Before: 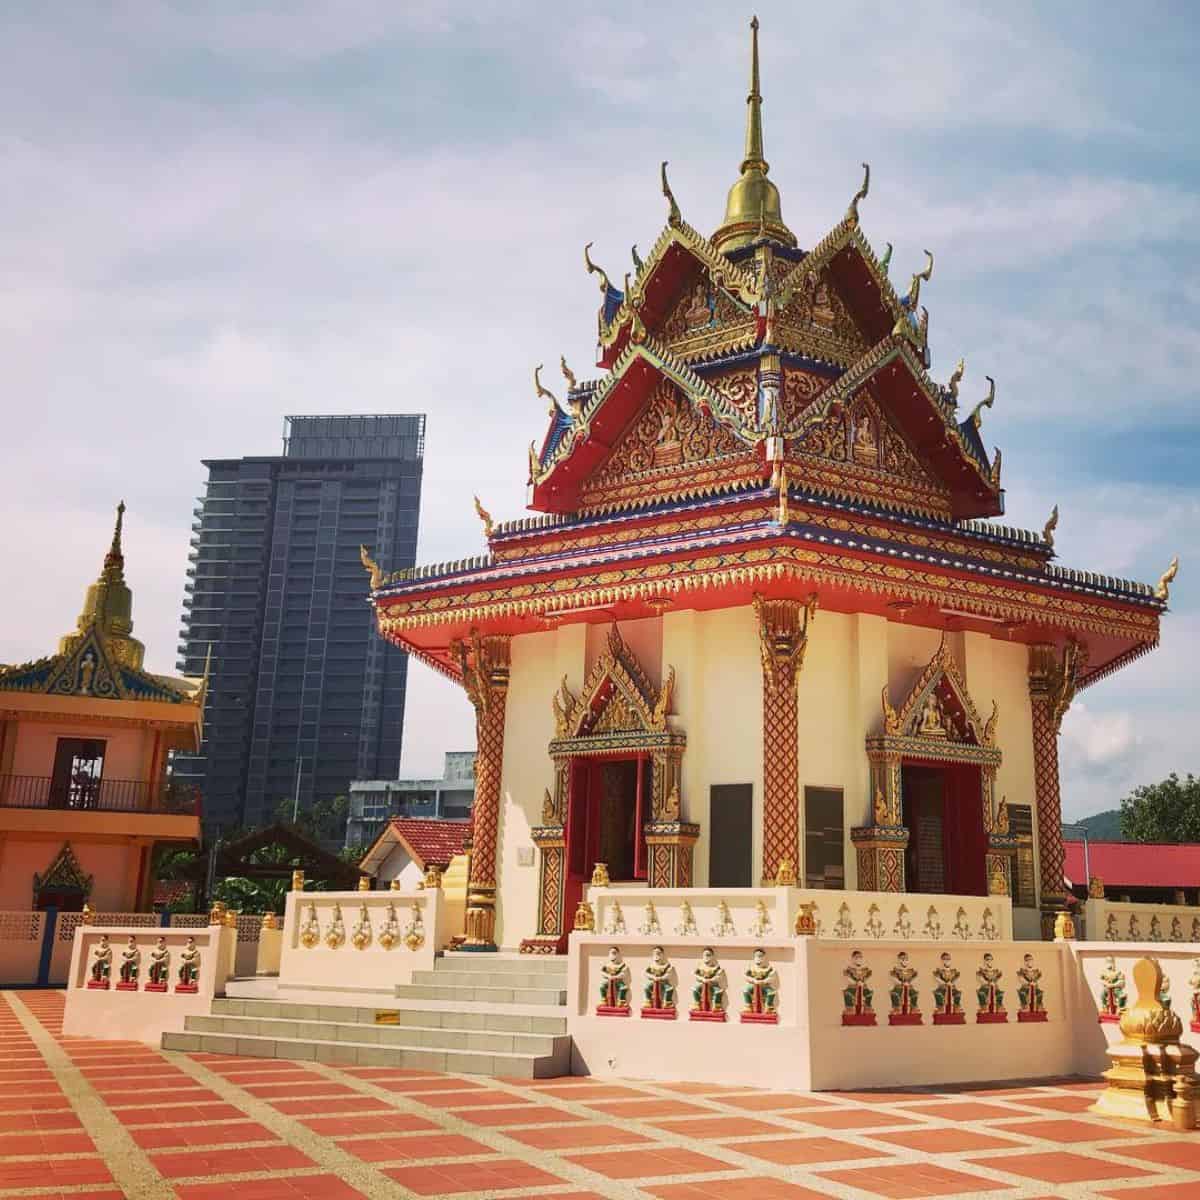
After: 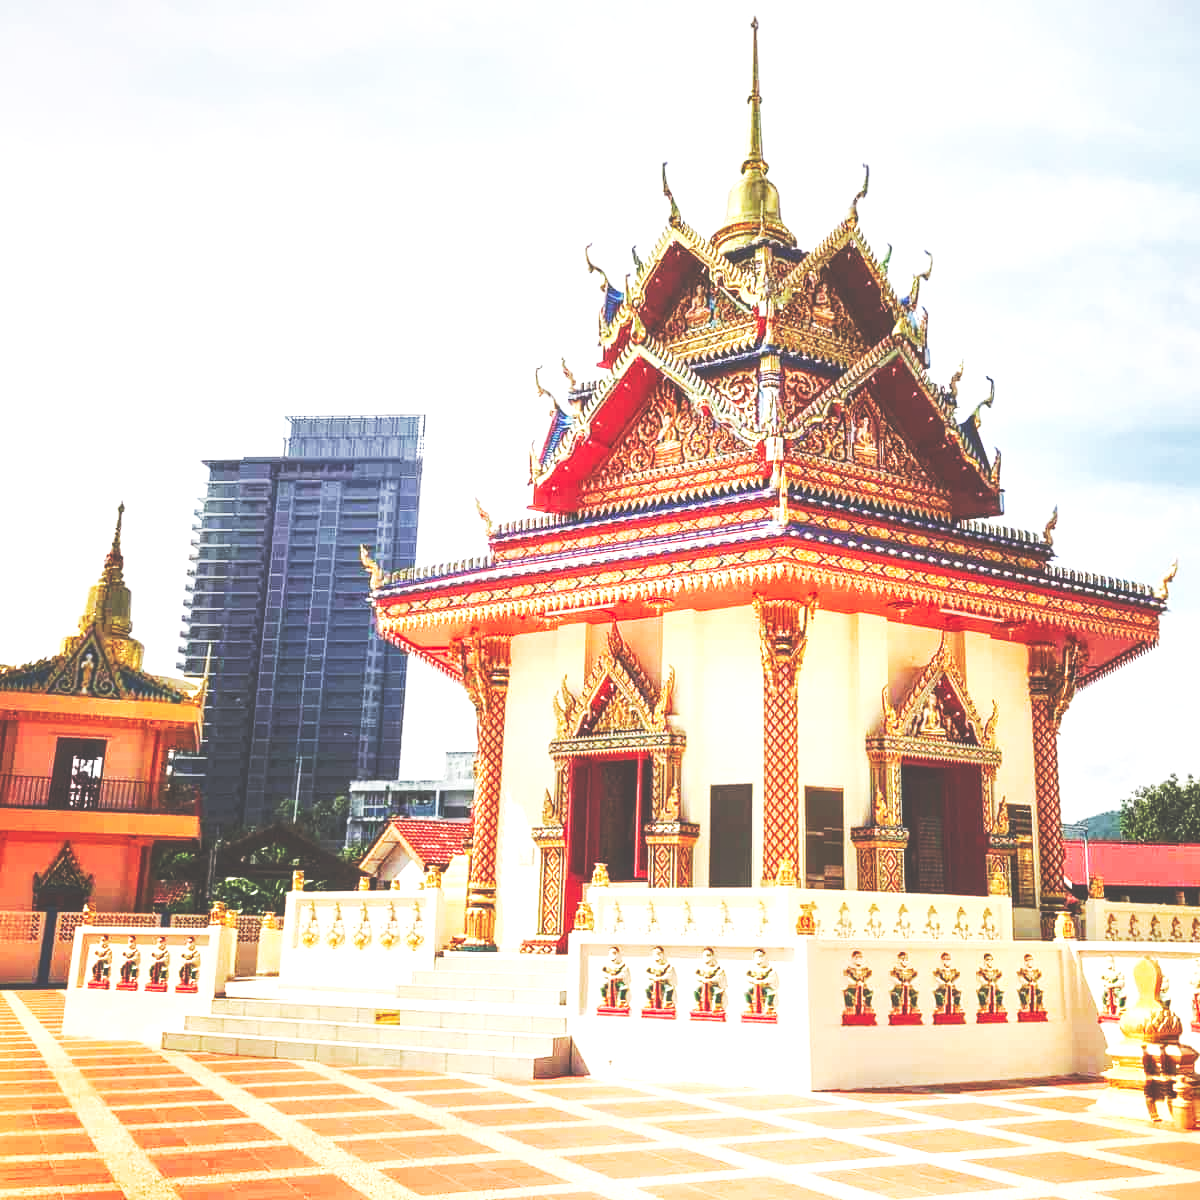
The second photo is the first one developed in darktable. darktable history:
exposure: black level correction -0.041, exposure 0.064 EV, compensate highlight preservation false
base curve: curves: ch0 [(0, 0.015) (0.085, 0.116) (0.134, 0.298) (0.19, 0.545) (0.296, 0.764) (0.599, 0.982) (1, 1)], preserve colors none
local contrast: highlights 99%, shadows 86%, detail 160%, midtone range 0.2
